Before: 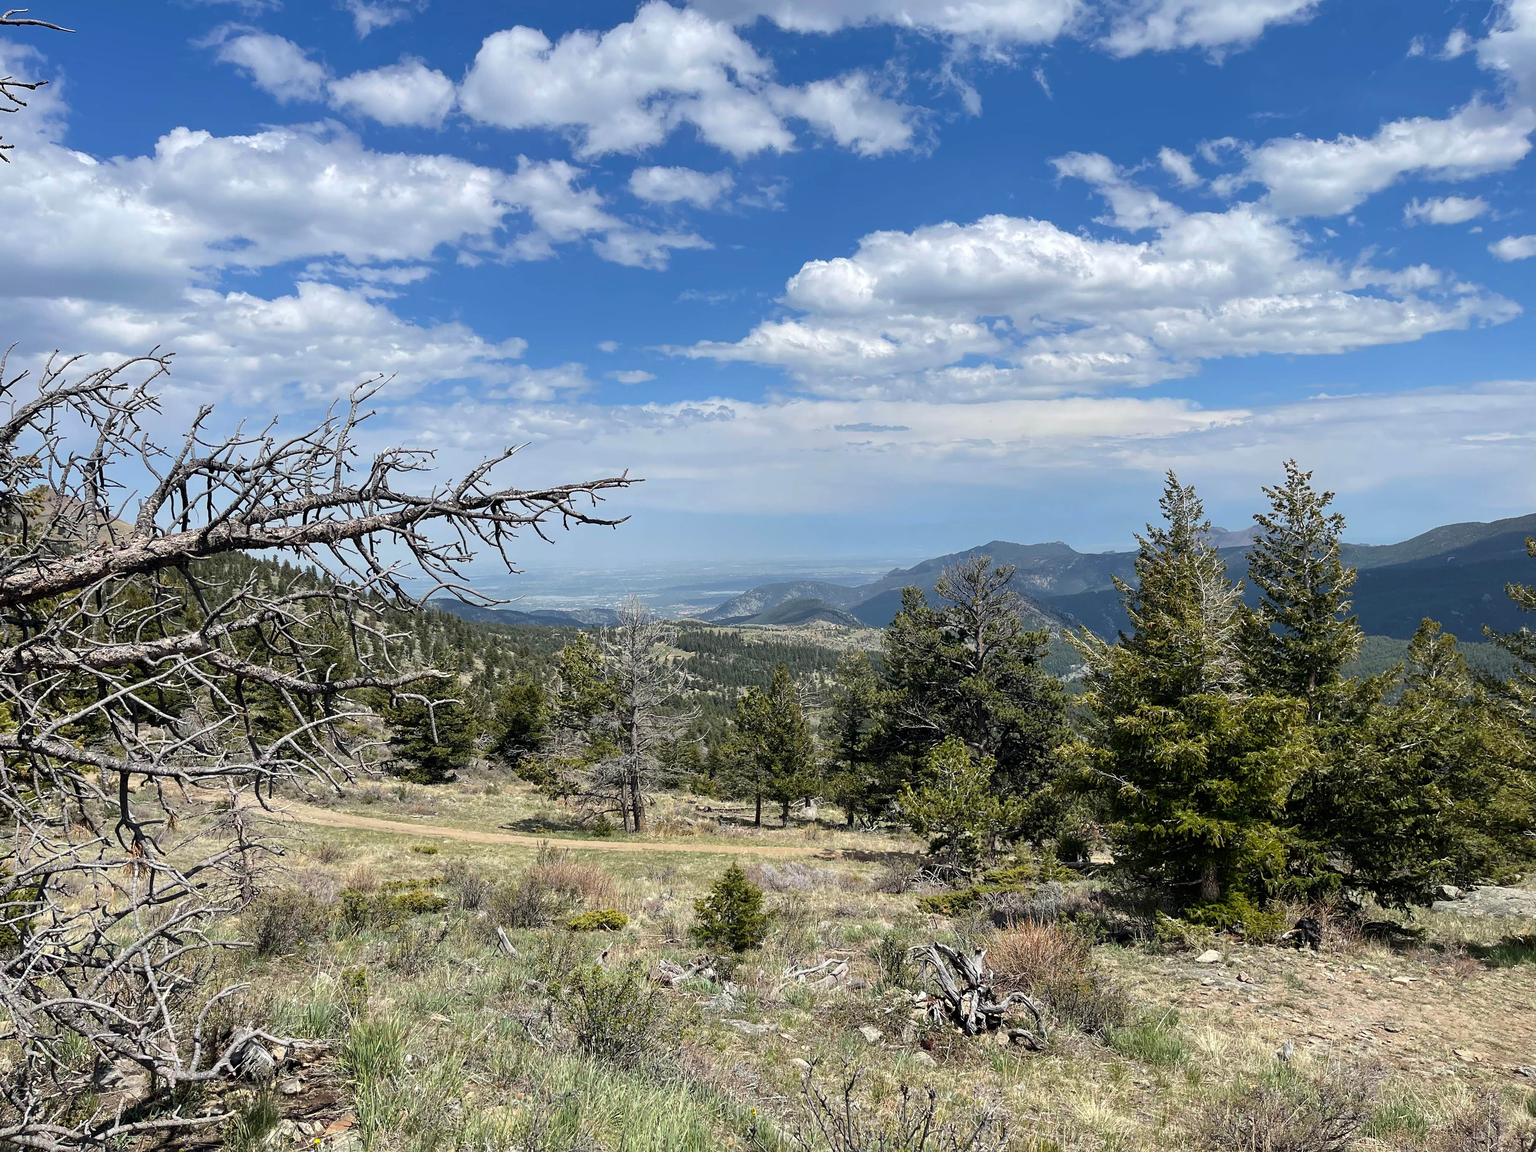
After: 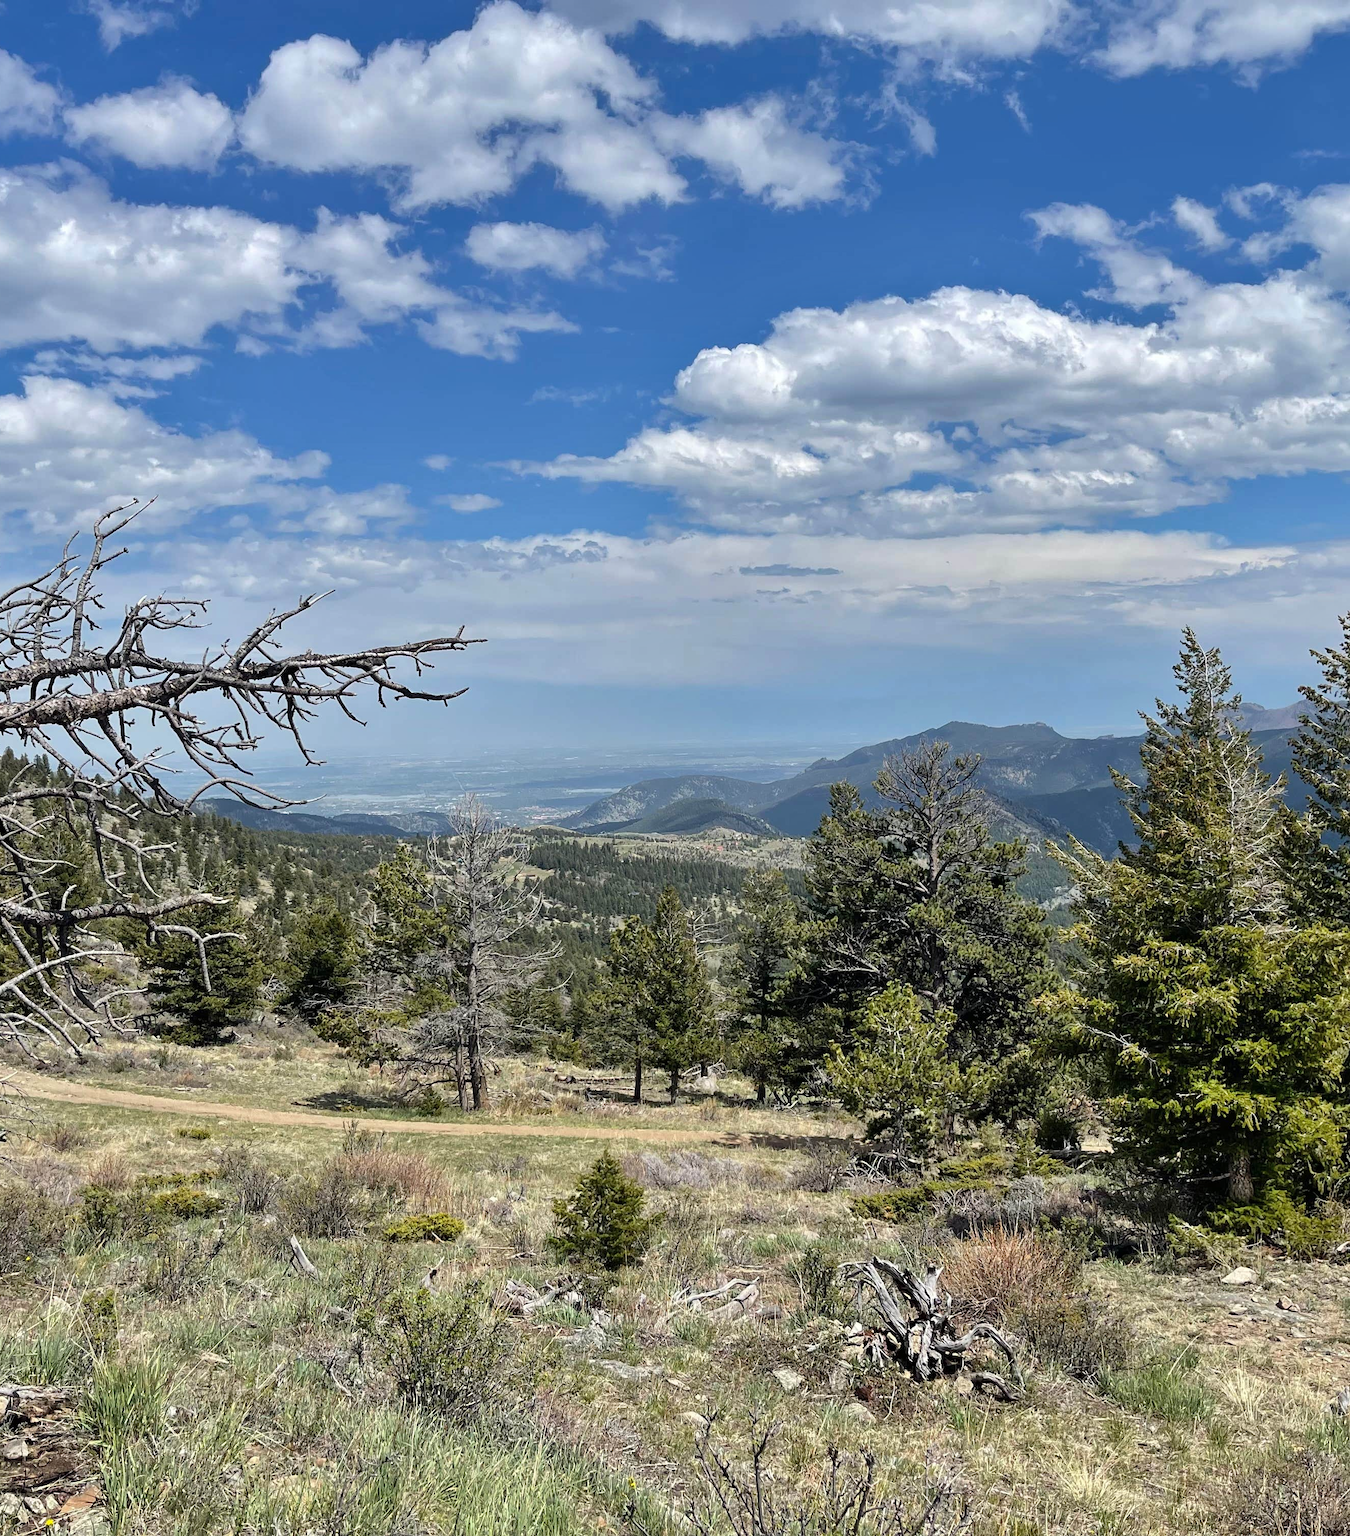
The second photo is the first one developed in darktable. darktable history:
shadows and highlights: soften with gaussian
crop and rotate: left 18.251%, right 15.839%
